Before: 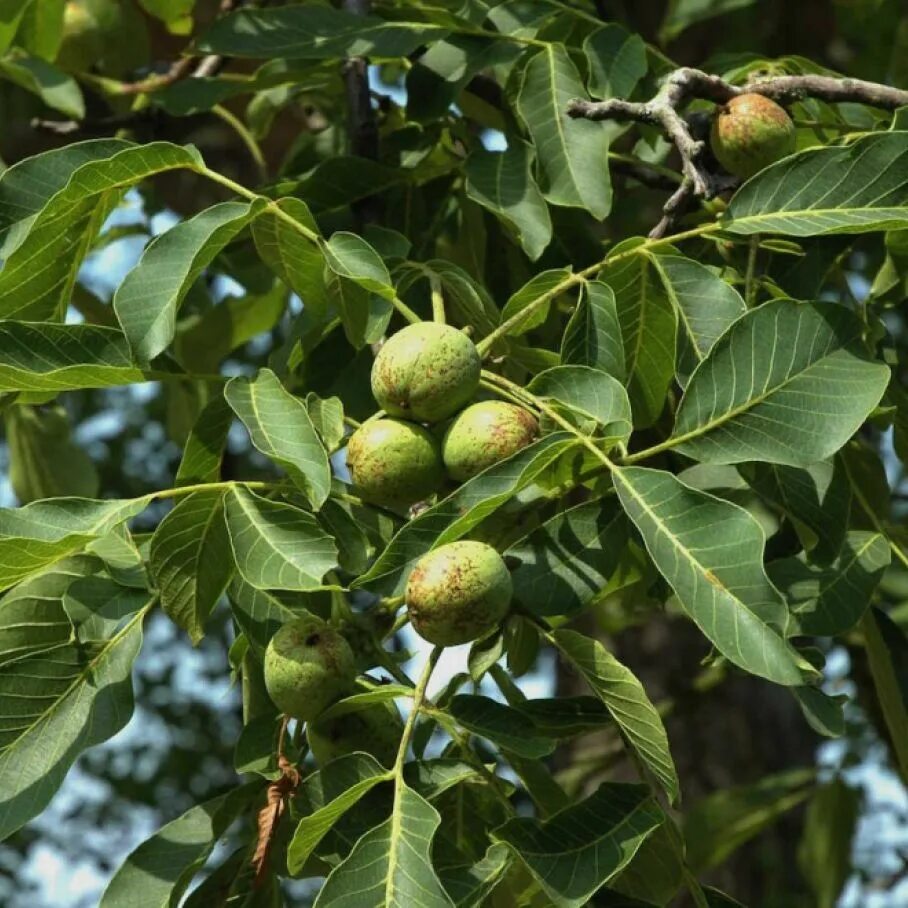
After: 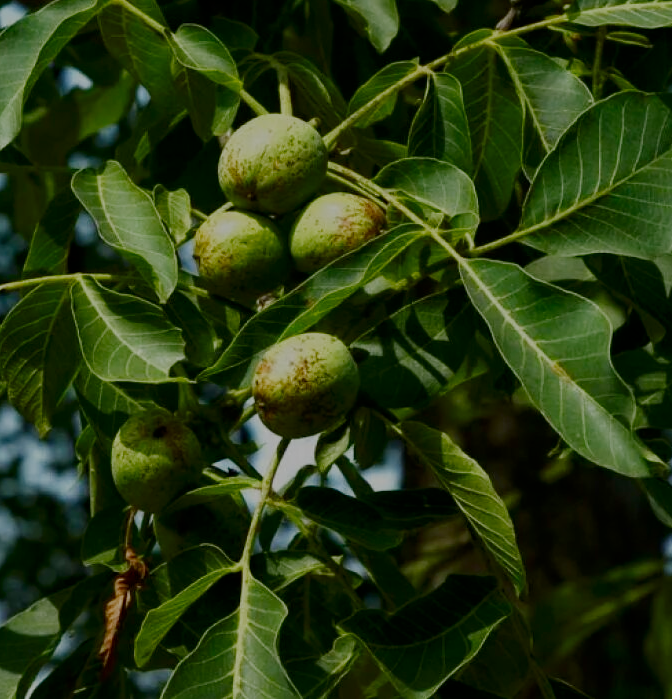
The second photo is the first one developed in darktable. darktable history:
crop: left 16.861%, top 22.987%, right 9.097%
contrast brightness saturation: brightness -0.25, saturation 0.203
filmic rgb: black relative exposure -7.65 EV, white relative exposure 4.56 EV, hardness 3.61, preserve chrominance no, color science v5 (2021), contrast in shadows safe, contrast in highlights safe
